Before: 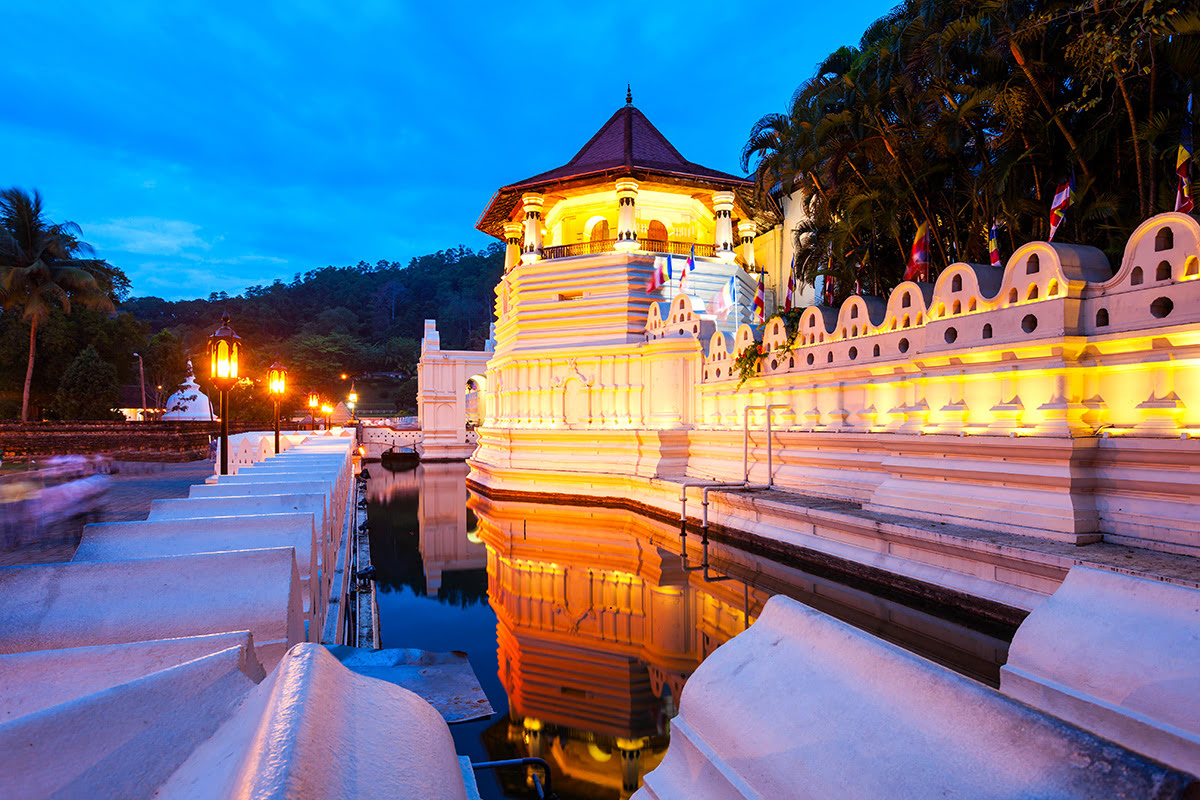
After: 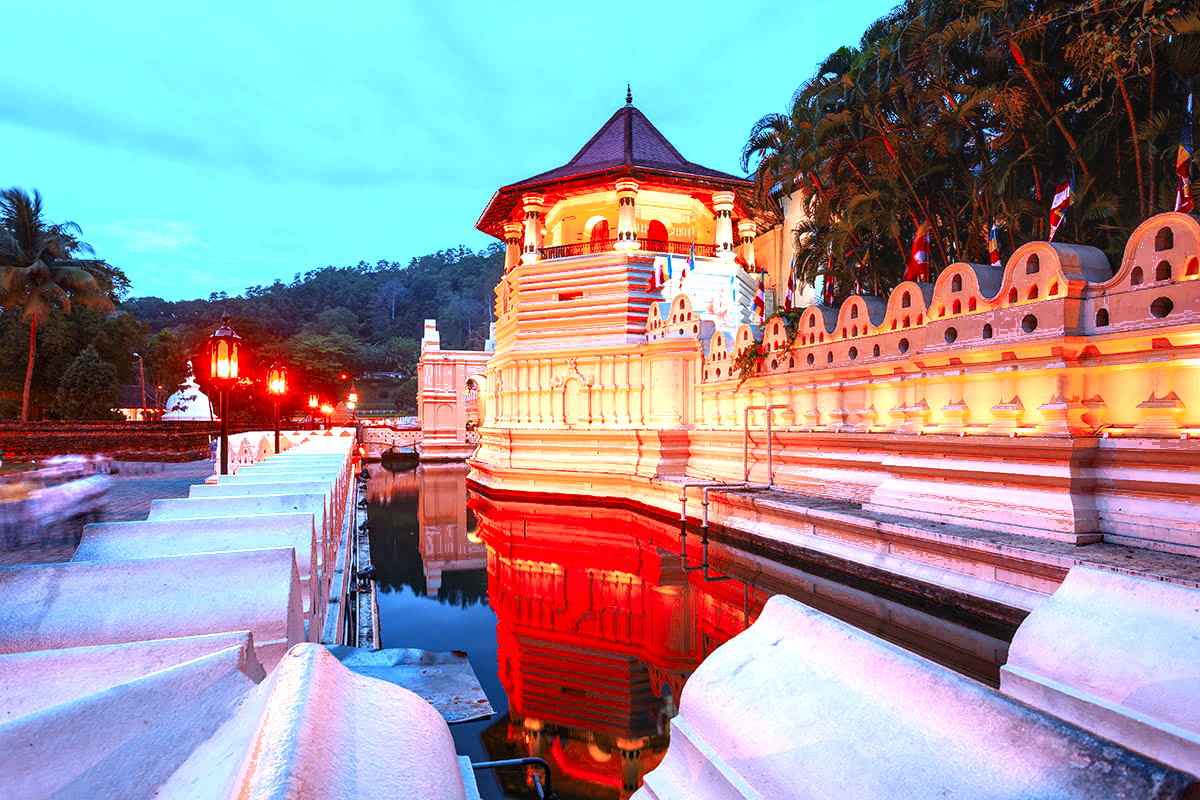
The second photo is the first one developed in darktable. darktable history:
exposure: black level correction 0, exposure 1.001 EV, compensate highlight preservation false
color zones: curves: ch0 [(0, 0.299) (0.25, 0.383) (0.456, 0.352) (0.736, 0.571)]; ch1 [(0, 0.63) (0.151, 0.568) (0.254, 0.416) (0.47, 0.558) (0.732, 0.37) (0.909, 0.492)]; ch2 [(0.004, 0.604) (0.158, 0.443) (0.257, 0.403) (0.761, 0.468)]
local contrast: on, module defaults
